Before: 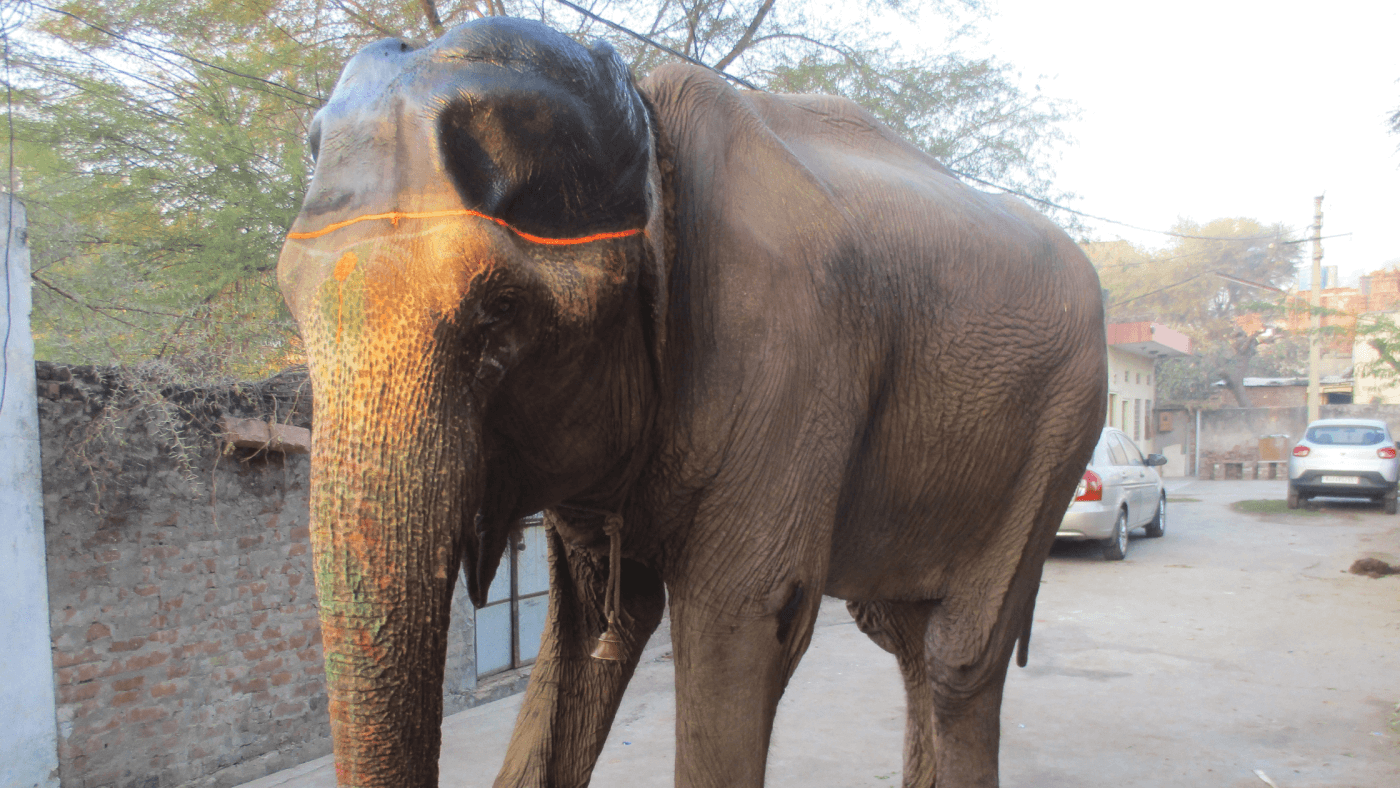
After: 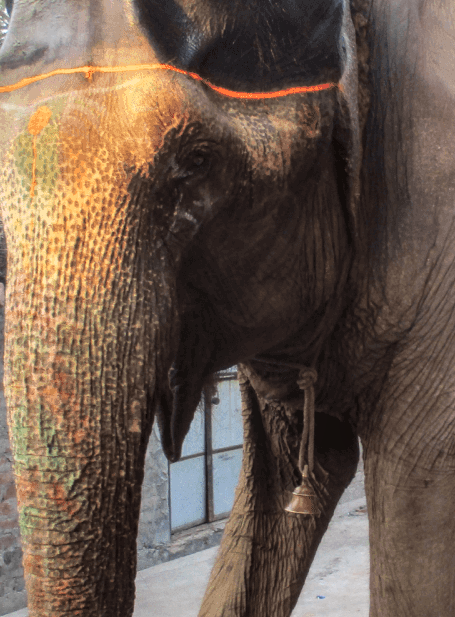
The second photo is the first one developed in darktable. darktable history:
tone equalizer: on, module defaults
crop and rotate: left 21.877%, top 18.63%, right 45.572%, bottom 2.975%
local contrast: detail 142%
